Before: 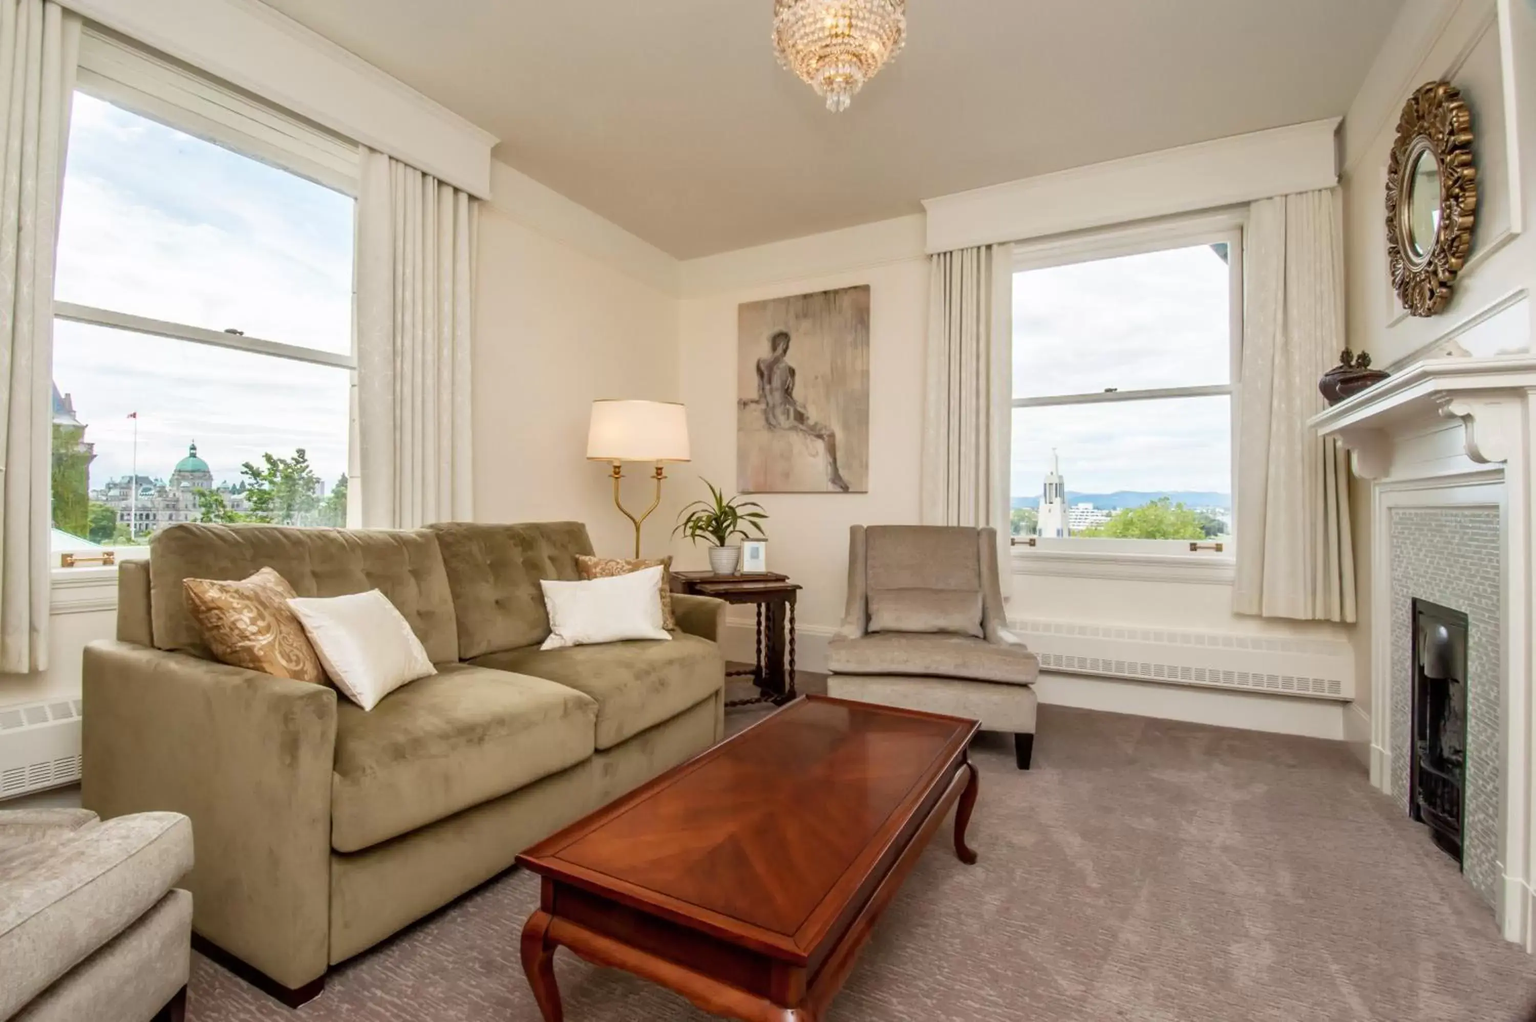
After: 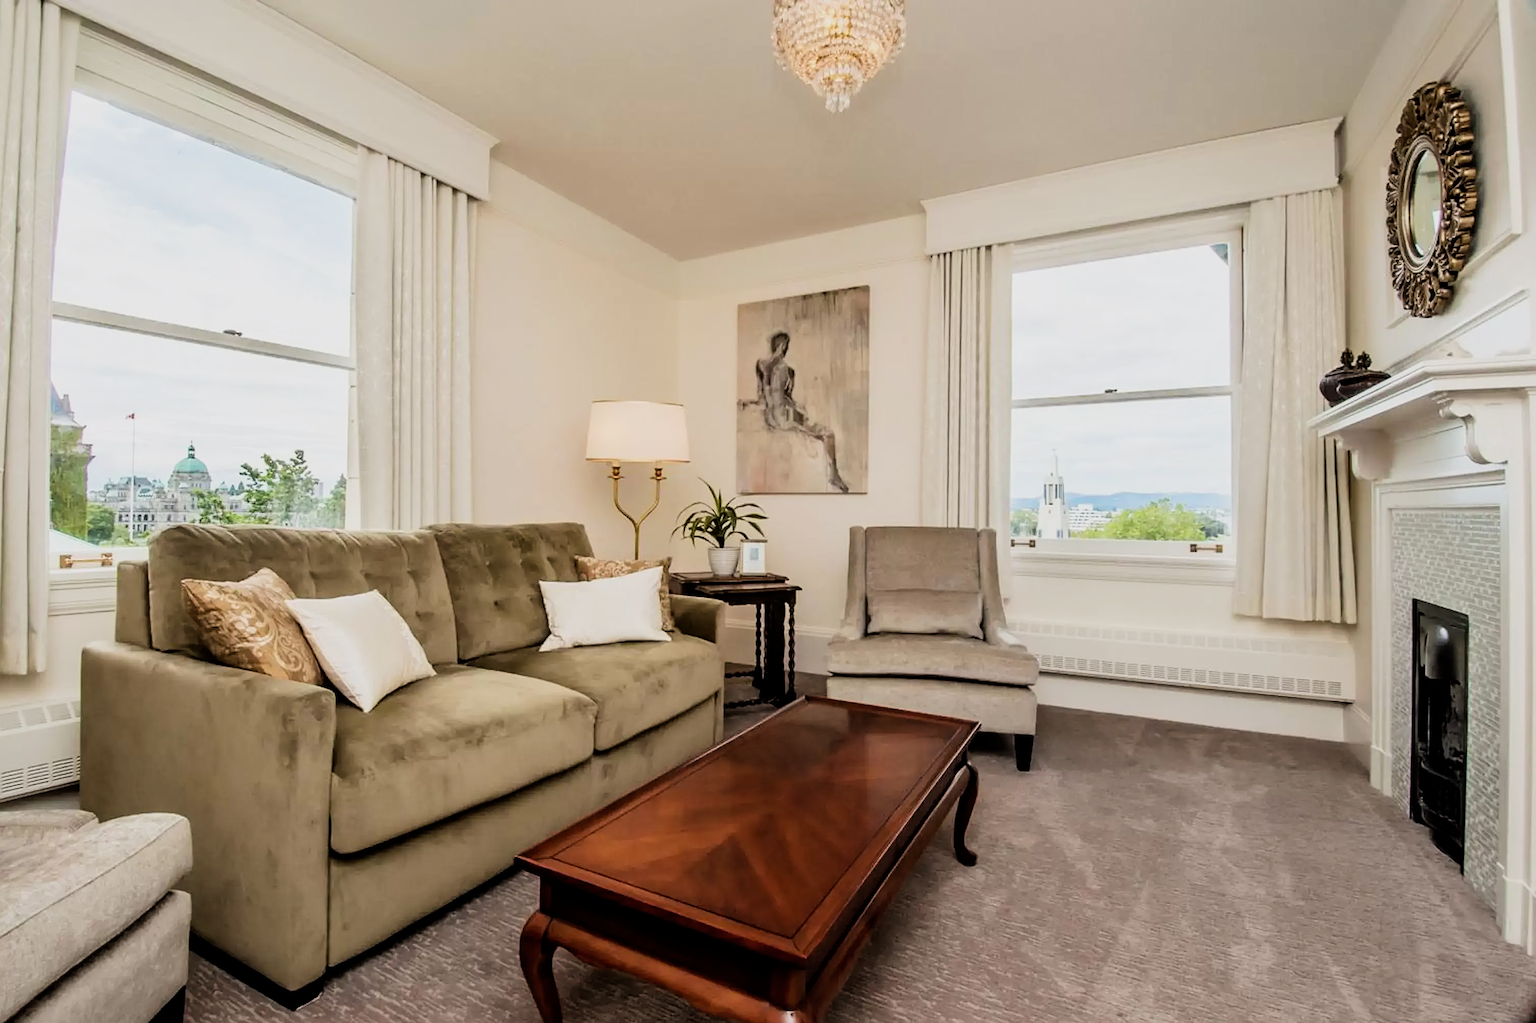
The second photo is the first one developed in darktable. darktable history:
filmic rgb: black relative exposure -5.01 EV, white relative exposure 3.97 EV, threshold 3.06 EV, hardness 2.89, contrast 1.393, highlights saturation mix -20.81%, enable highlight reconstruction true
sharpen: on, module defaults
crop and rotate: left 0.162%, bottom 0.013%
